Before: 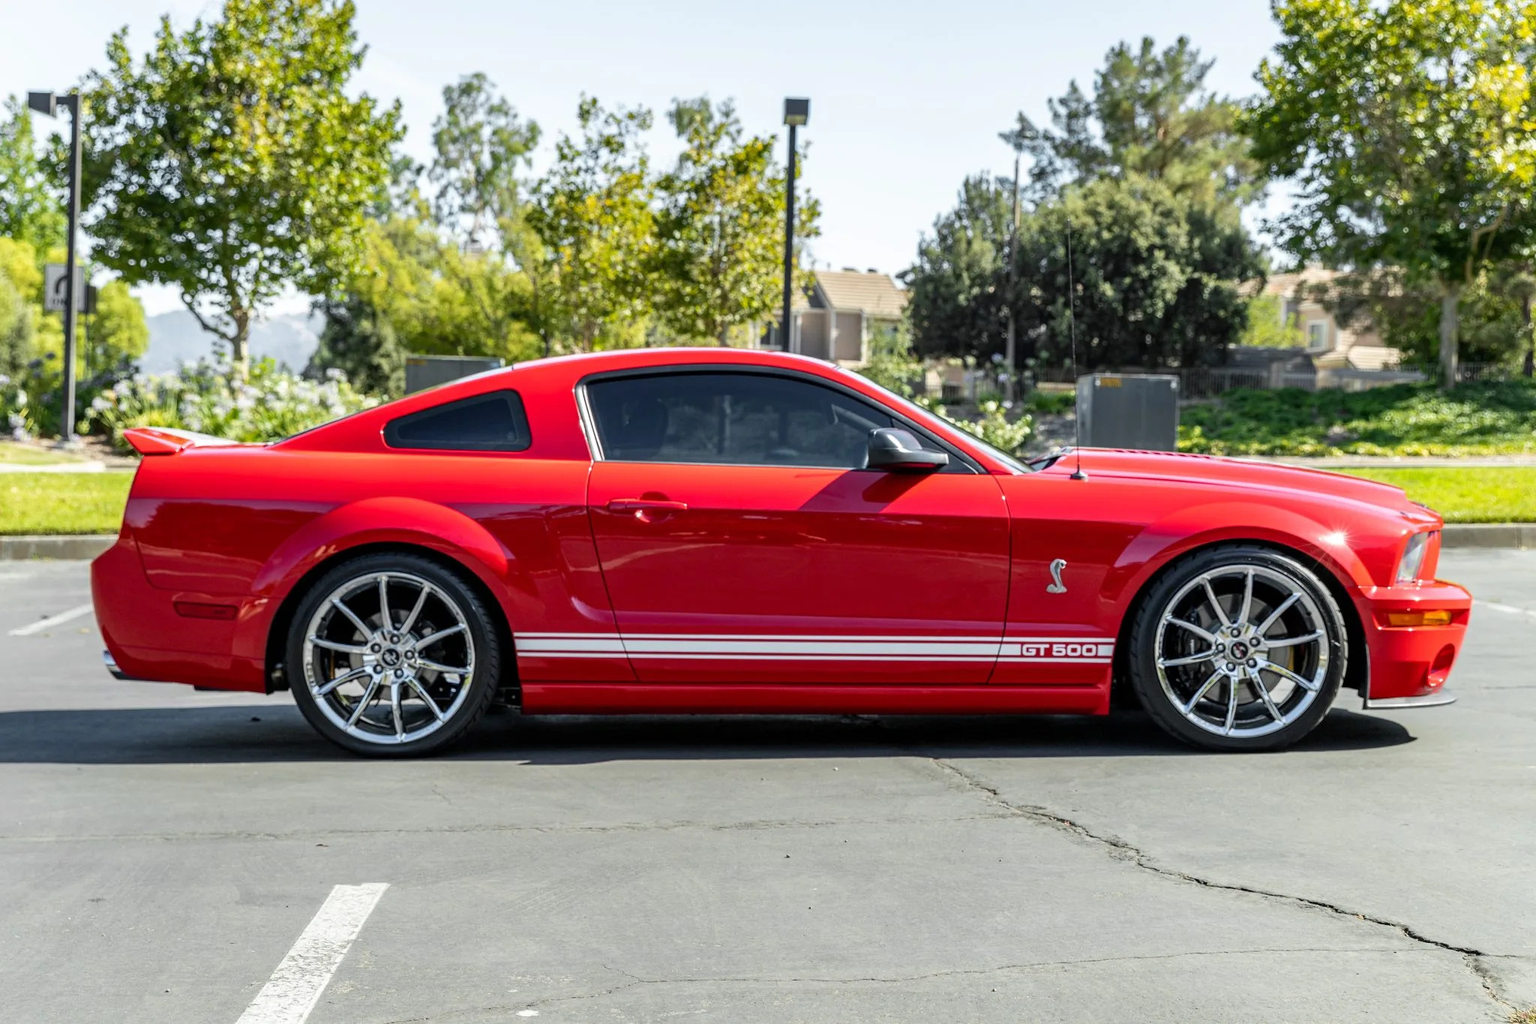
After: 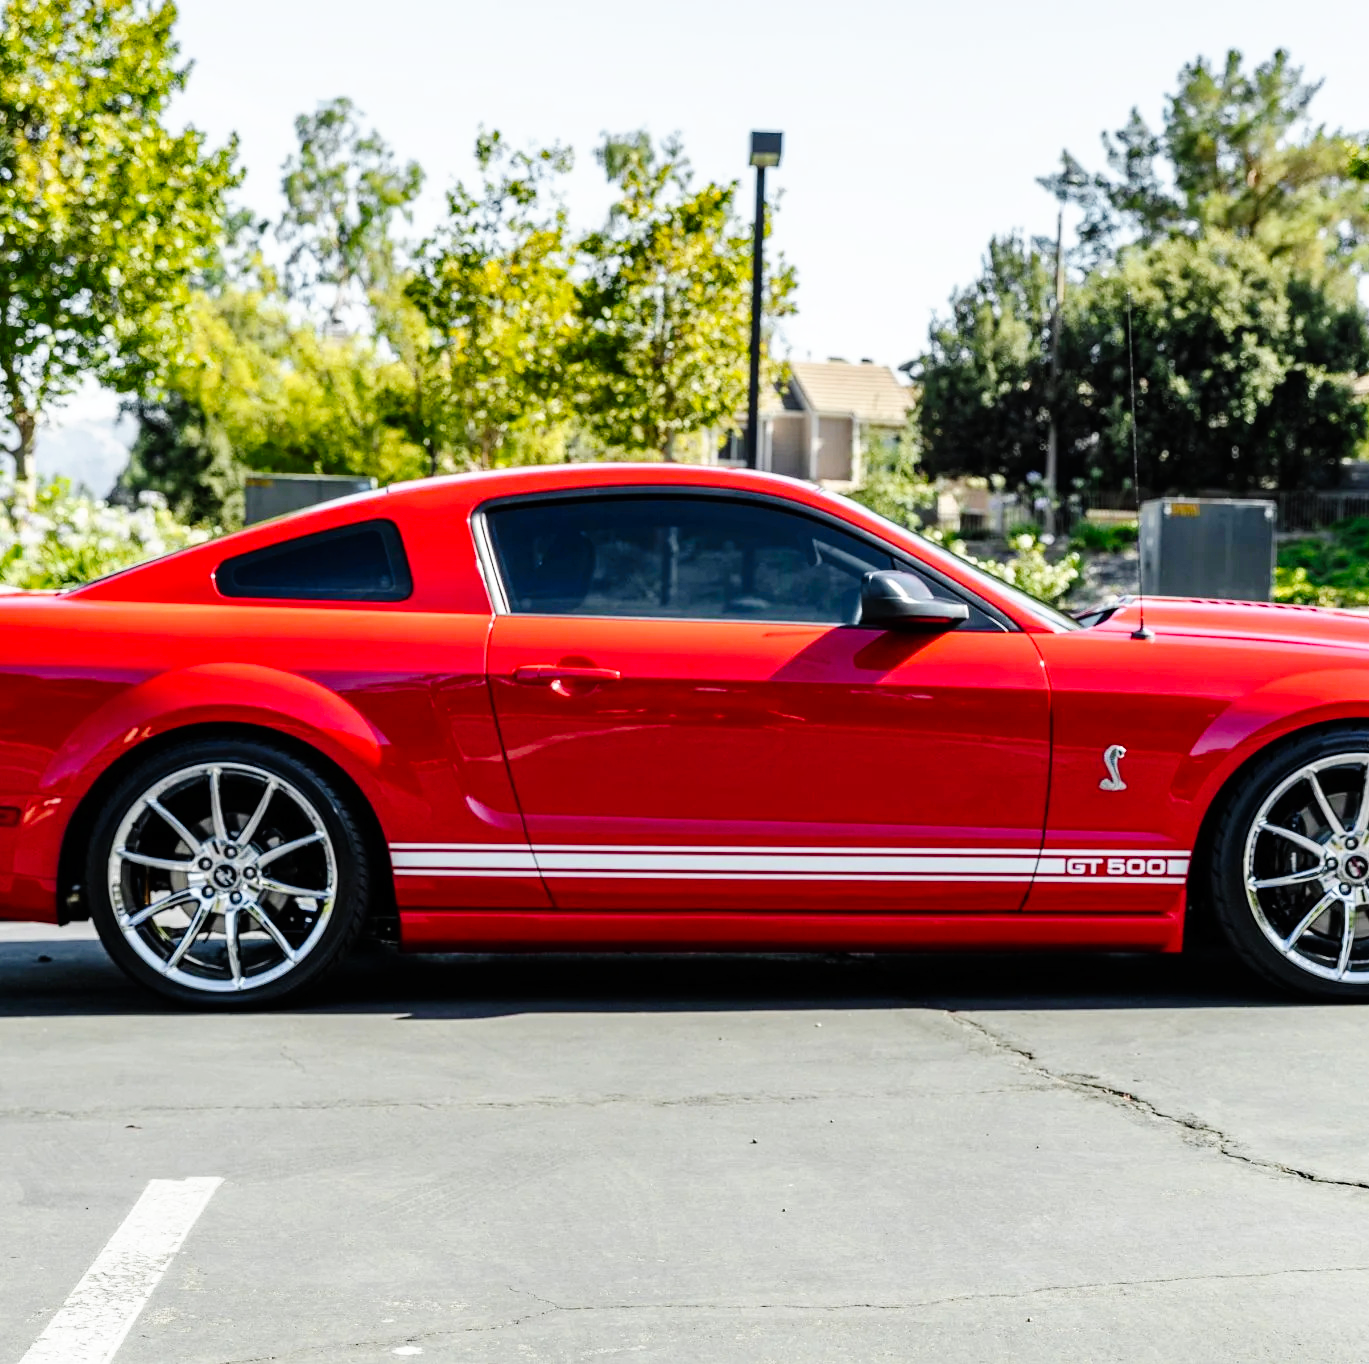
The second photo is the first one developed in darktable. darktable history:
tone curve: curves: ch0 [(0, 0) (0.003, 0.003) (0.011, 0.005) (0.025, 0.008) (0.044, 0.012) (0.069, 0.02) (0.1, 0.031) (0.136, 0.047) (0.177, 0.088) (0.224, 0.141) (0.277, 0.222) (0.335, 0.32) (0.399, 0.422) (0.468, 0.523) (0.543, 0.623) (0.623, 0.716) (0.709, 0.796) (0.801, 0.88) (0.898, 0.958) (1, 1)], preserve colors none
crop and rotate: left 14.472%, right 18.651%
